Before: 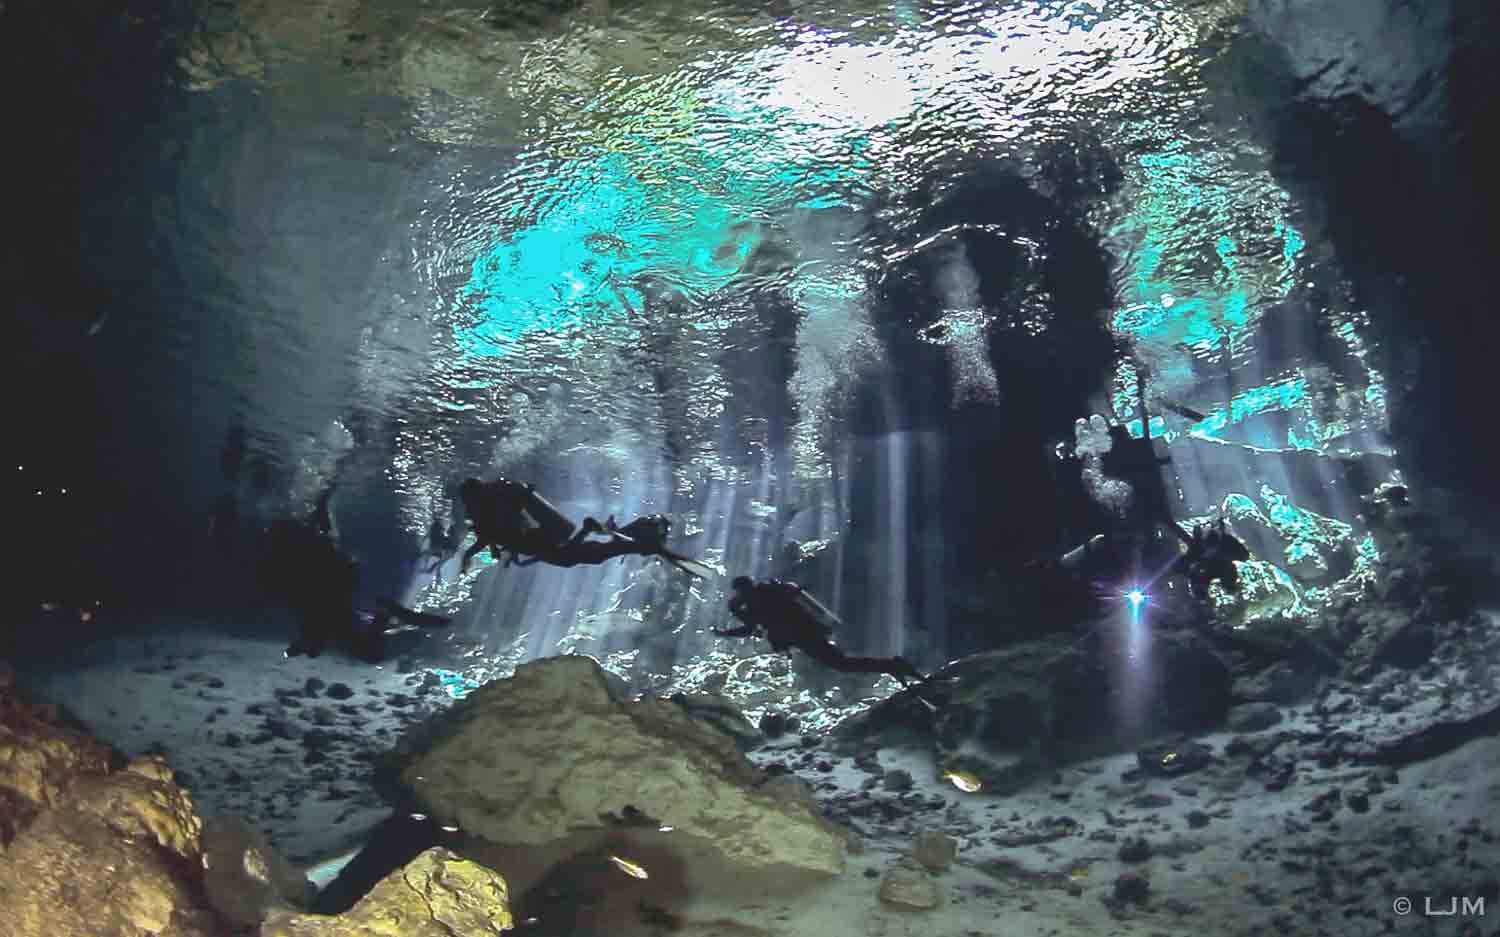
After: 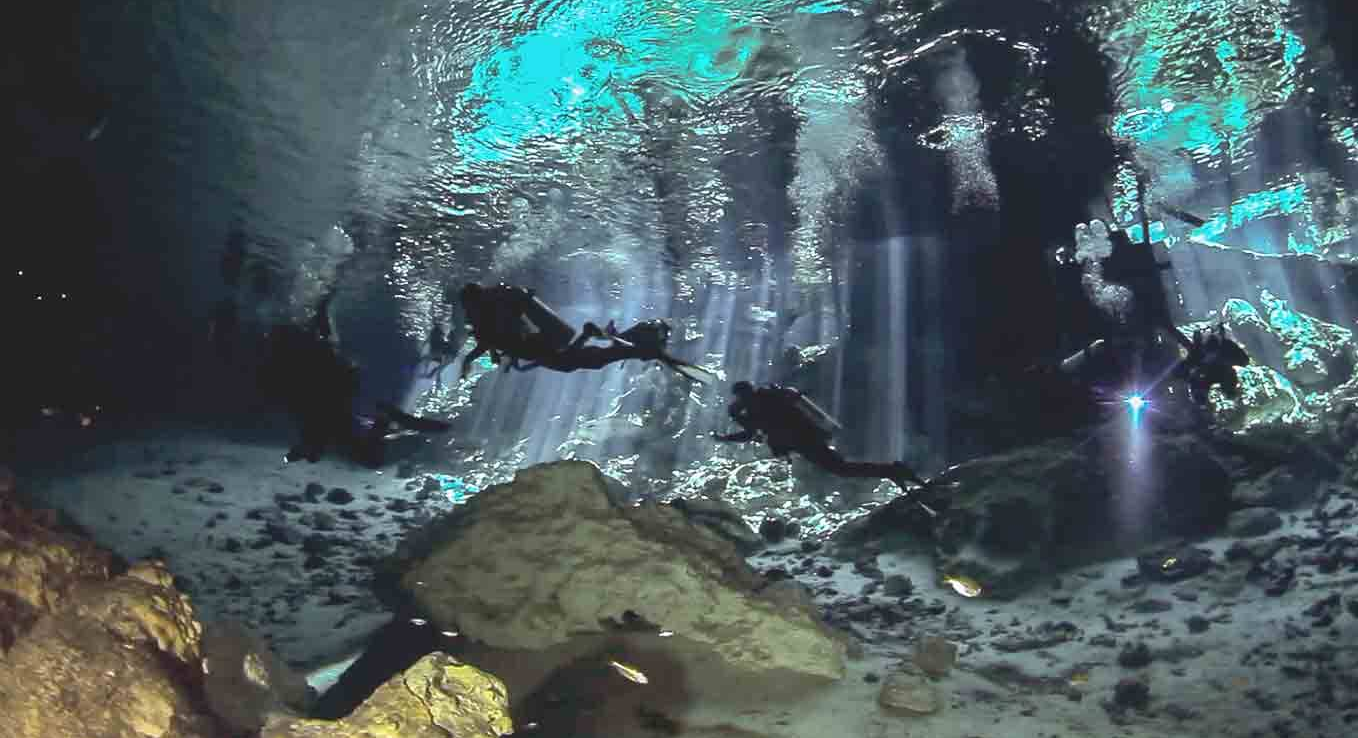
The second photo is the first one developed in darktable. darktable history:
crop: top 20.916%, right 9.437%, bottom 0.316%
rotate and perspective: automatic cropping original format, crop left 0, crop top 0
